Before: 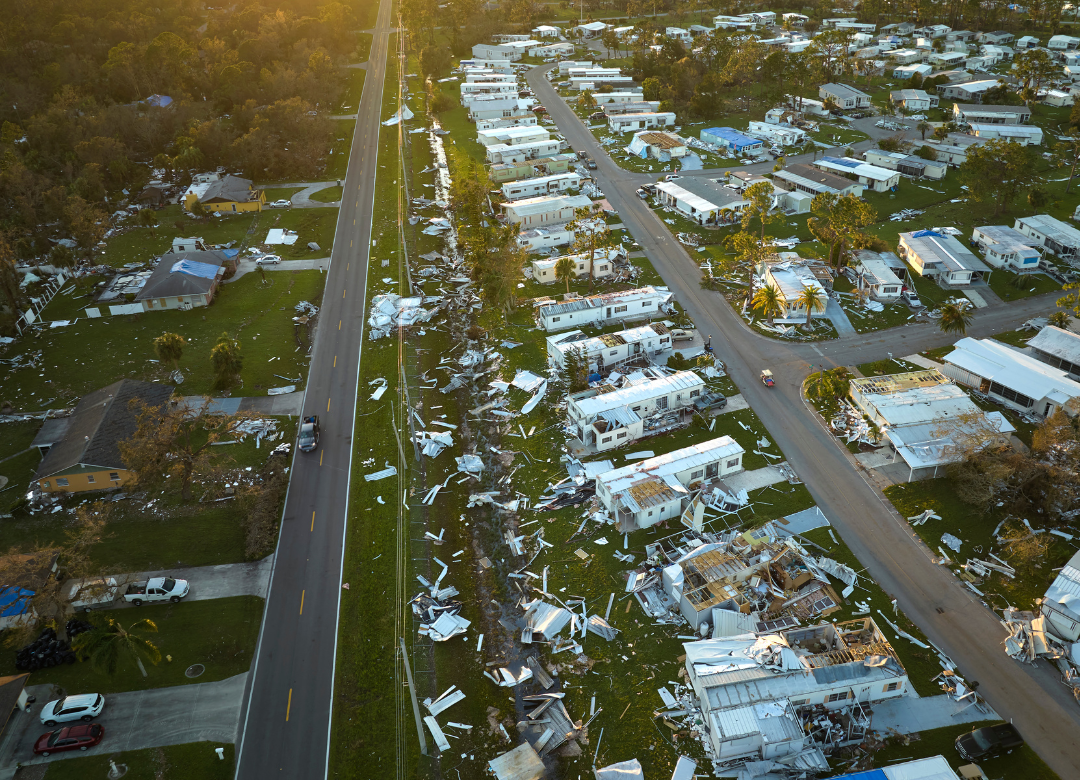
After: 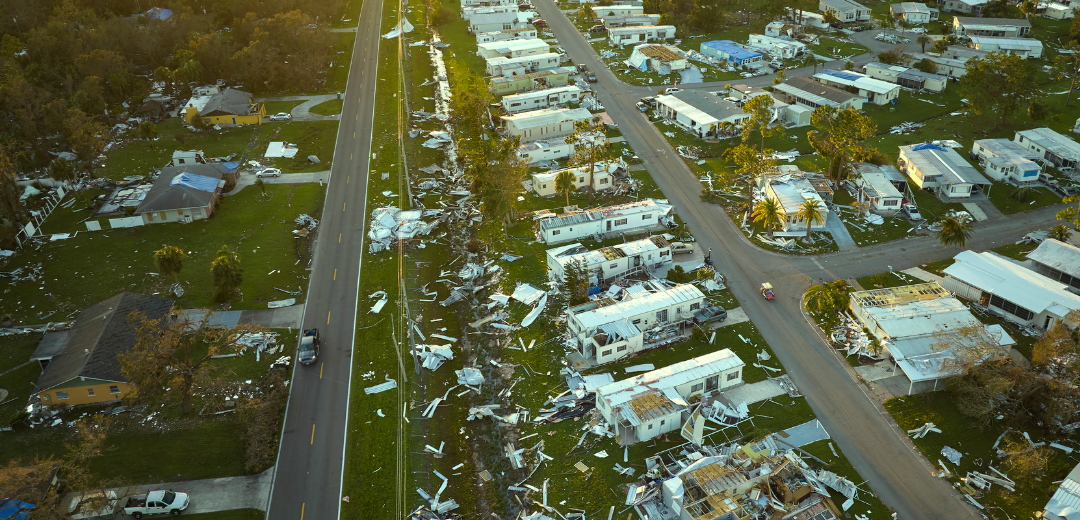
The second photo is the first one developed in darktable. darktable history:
crop: top 11.166%, bottom 22.168%
color correction: highlights a* -5.94, highlights b* 11.19
